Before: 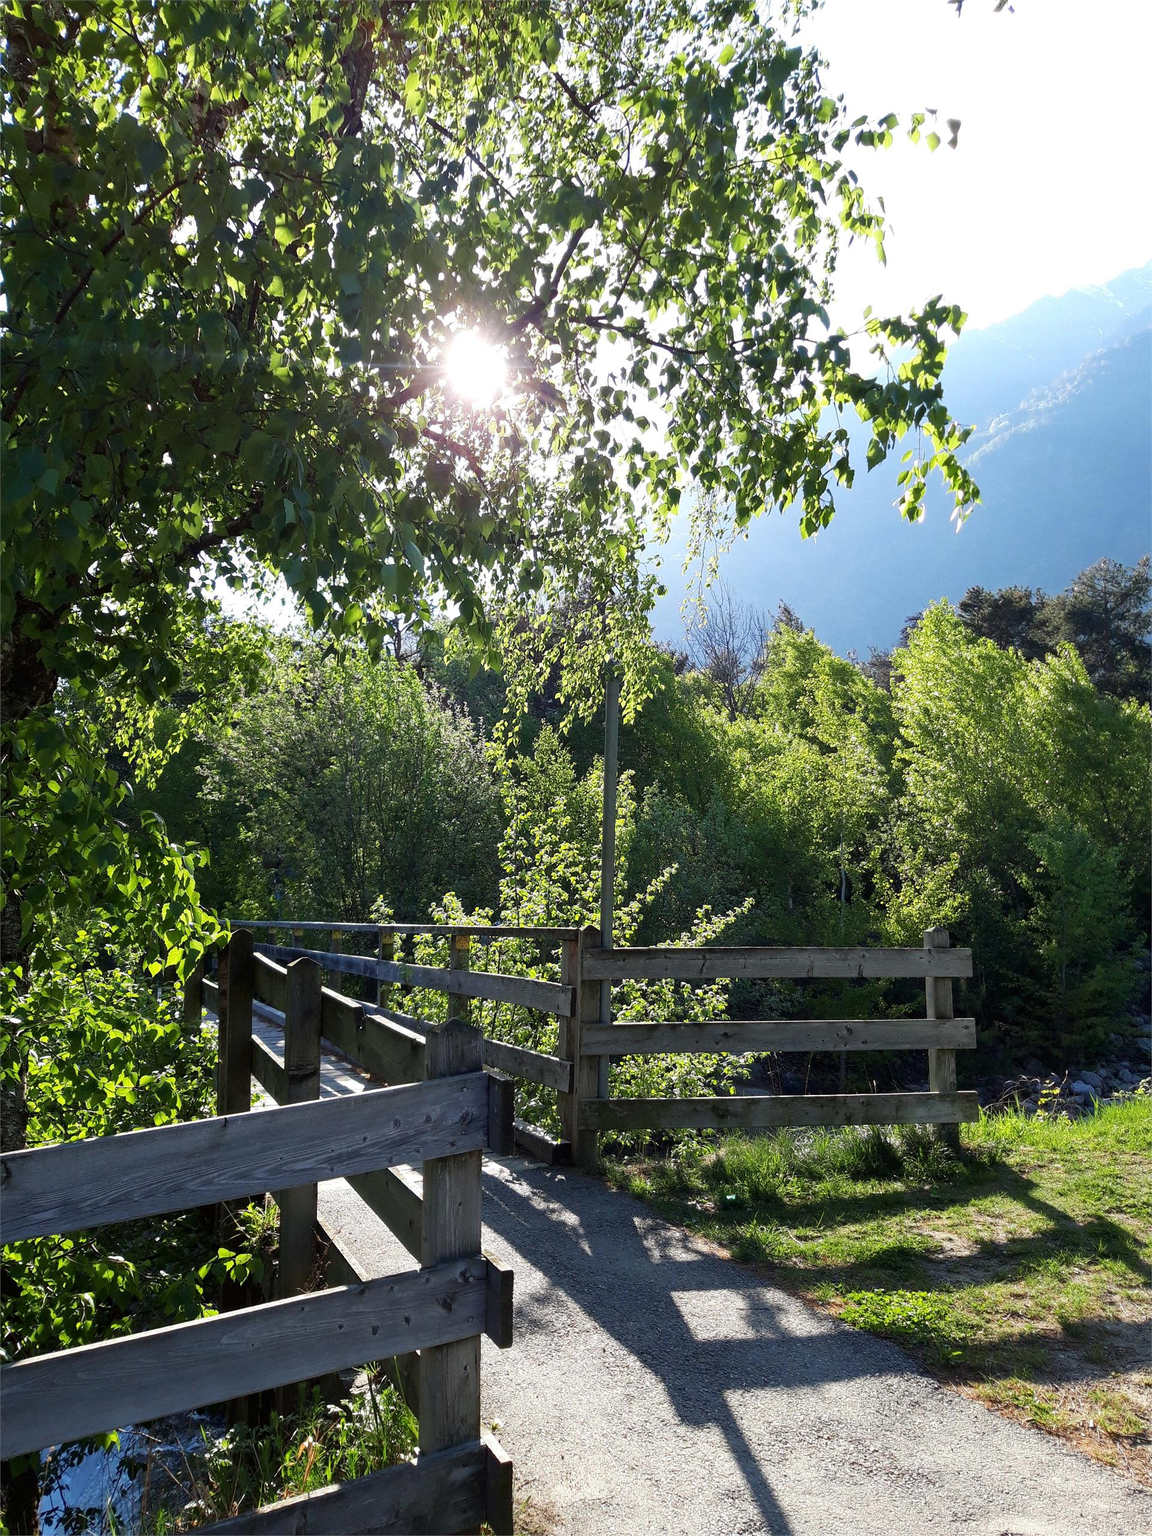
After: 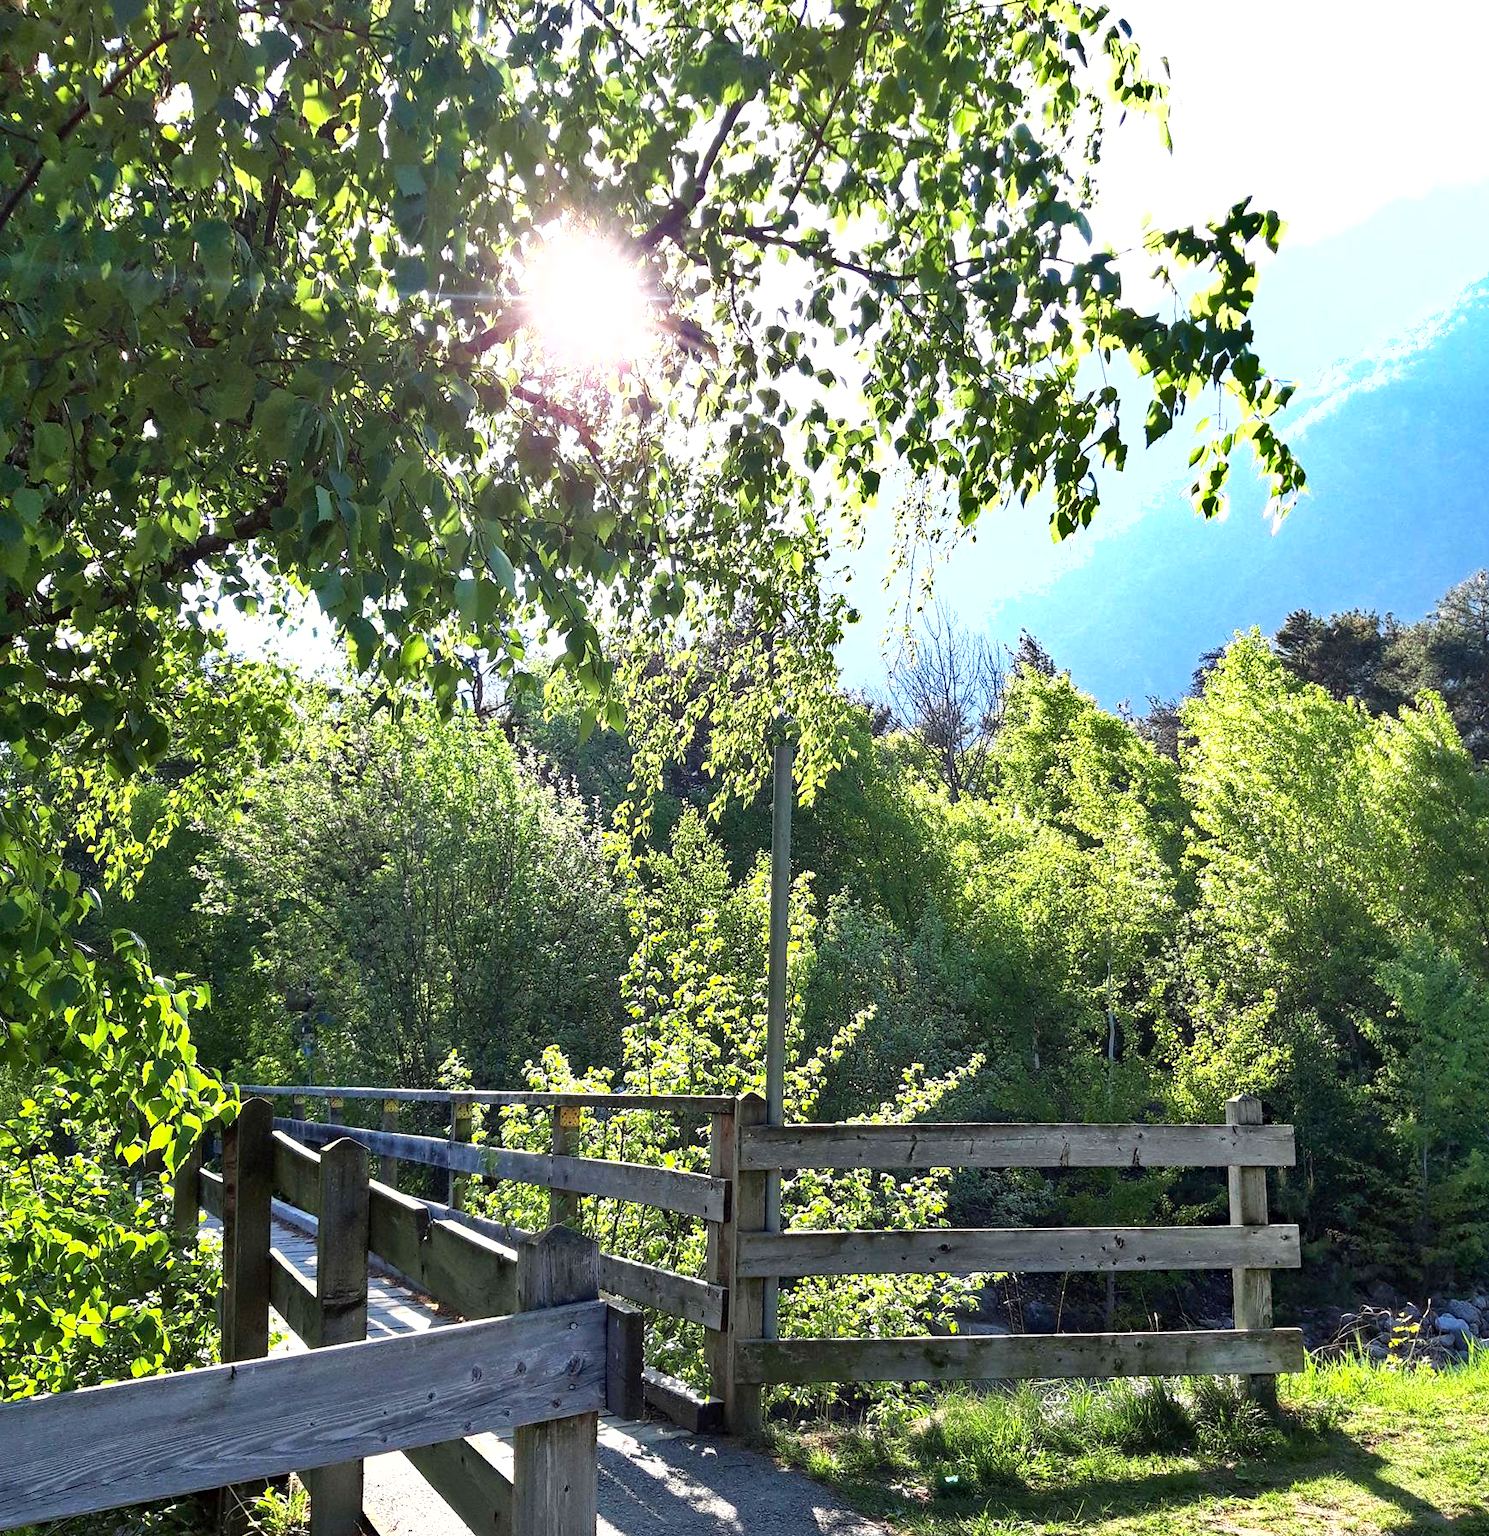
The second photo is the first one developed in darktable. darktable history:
exposure: exposure 0.94 EV, compensate highlight preservation false
crop: left 5.375%, top 10.257%, right 3.612%, bottom 19.331%
shadows and highlights: soften with gaussian
haze removal: compatibility mode true, adaptive false
